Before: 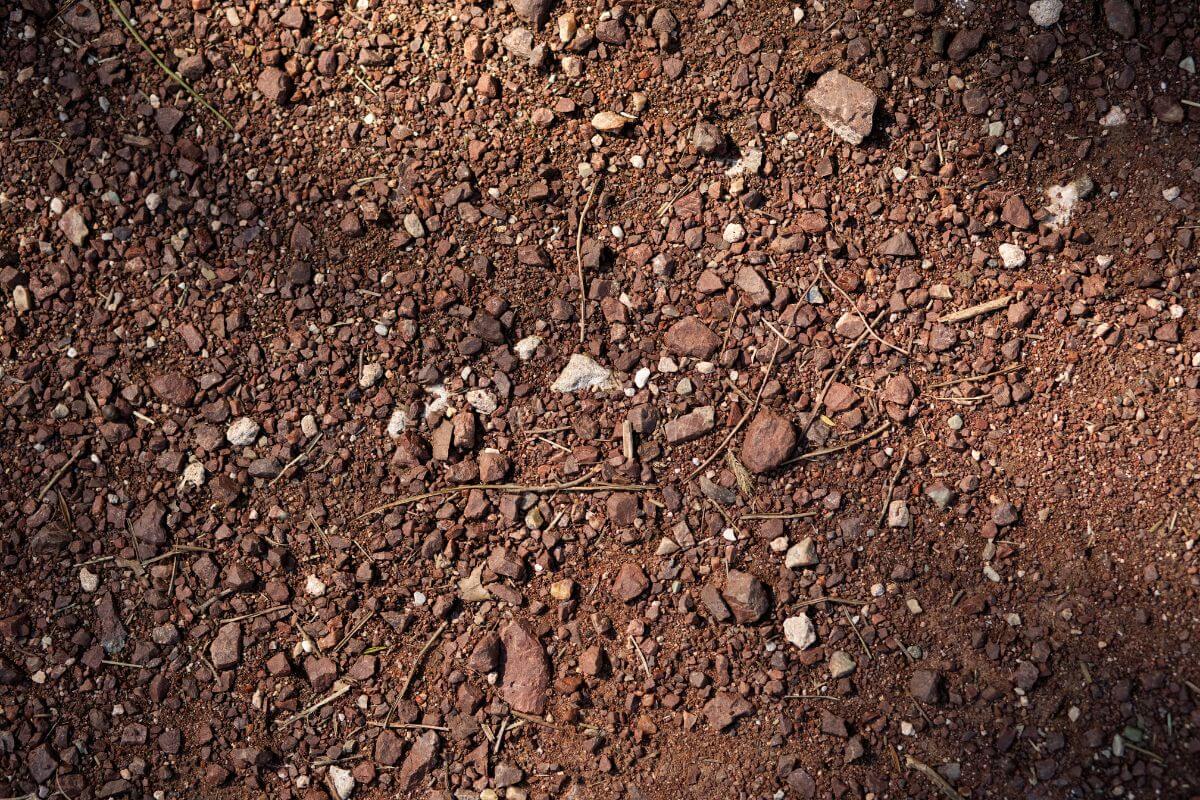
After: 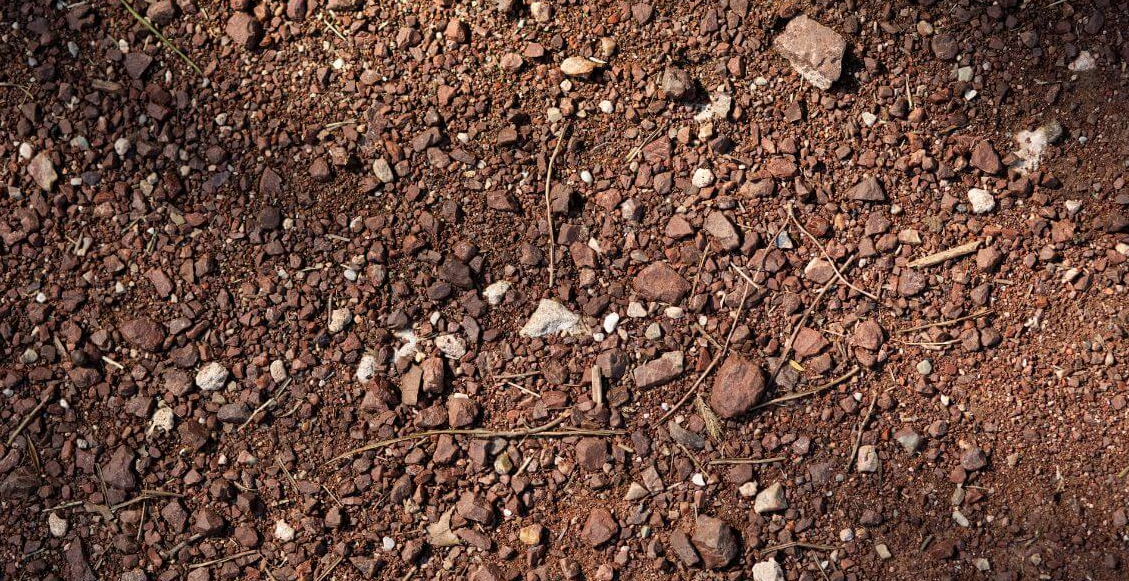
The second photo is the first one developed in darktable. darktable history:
crop: left 2.586%, top 6.974%, right 3.261%, bottom 20.353%
